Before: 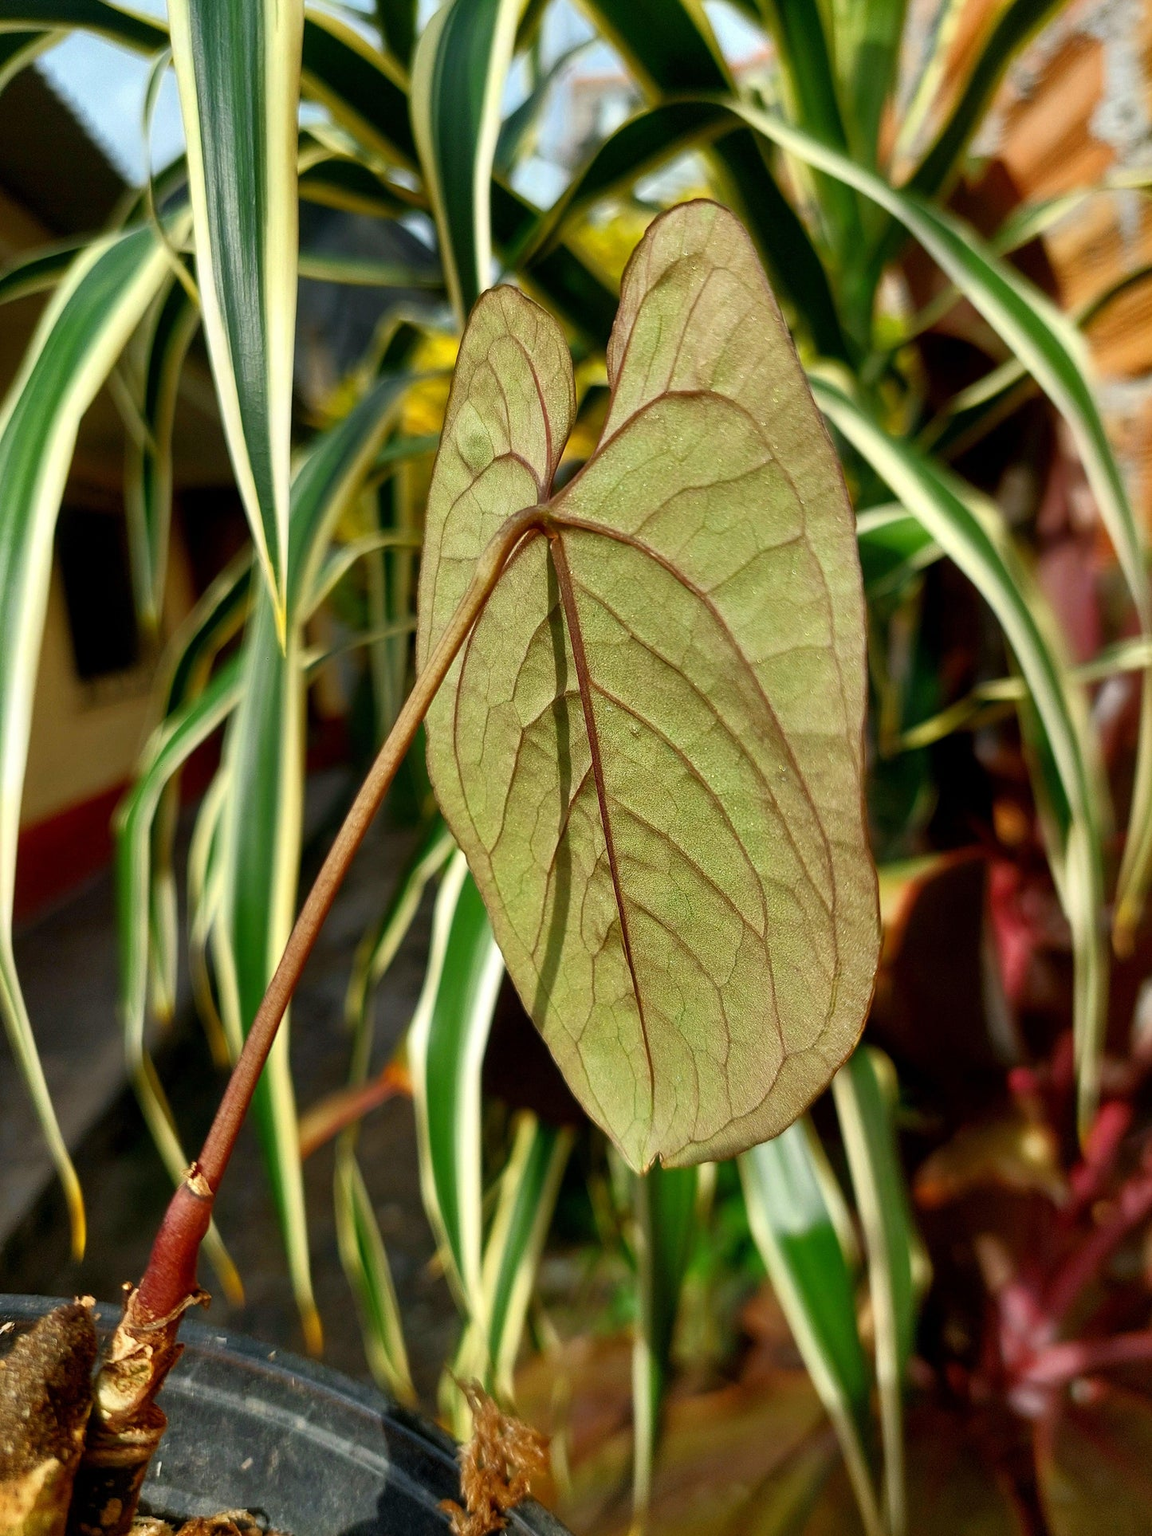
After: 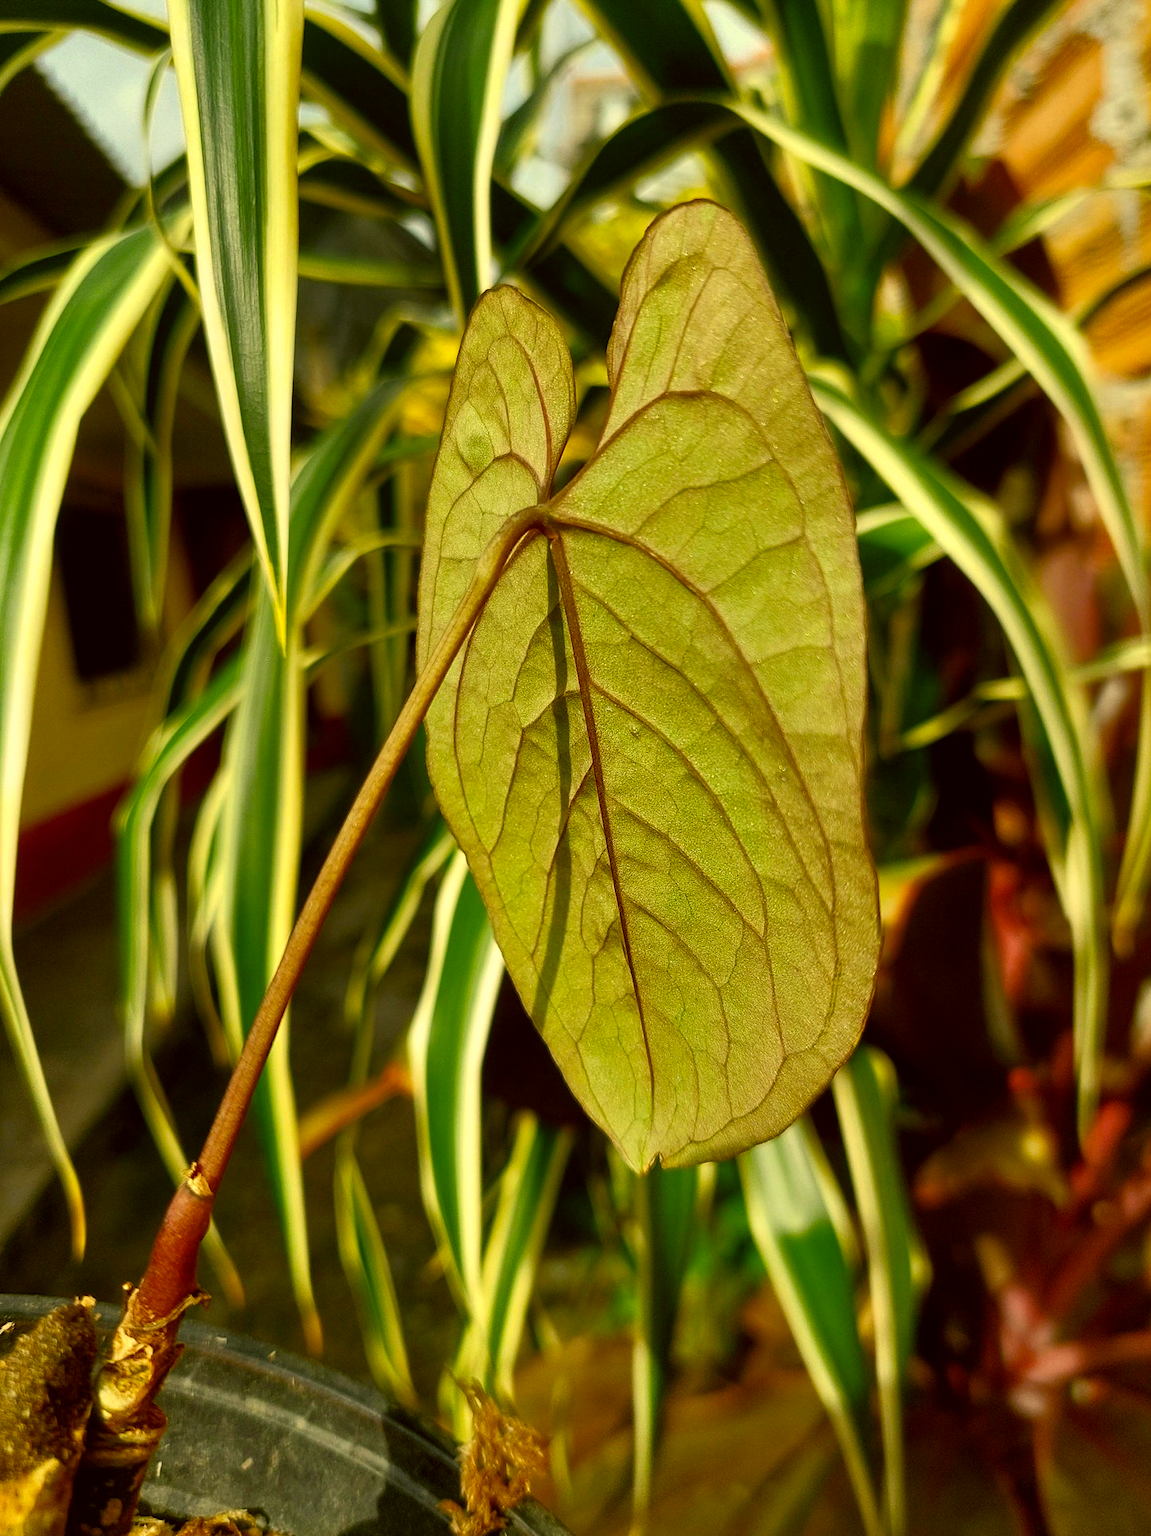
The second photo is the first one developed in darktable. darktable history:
color correction: highlights a* 0.136, highlights b* 28.77, shadows a* -0.16, shadows b* 21.68
